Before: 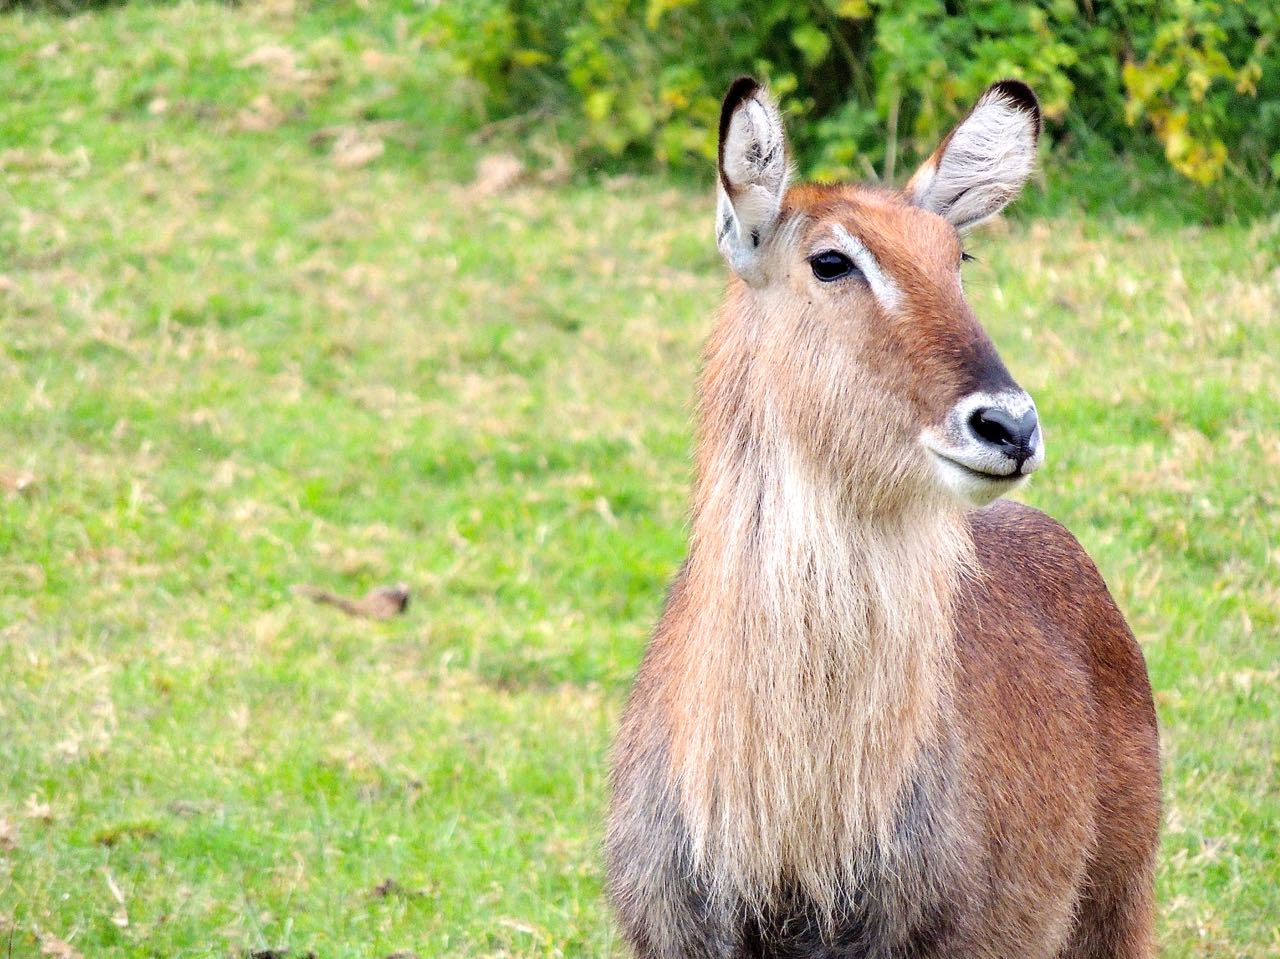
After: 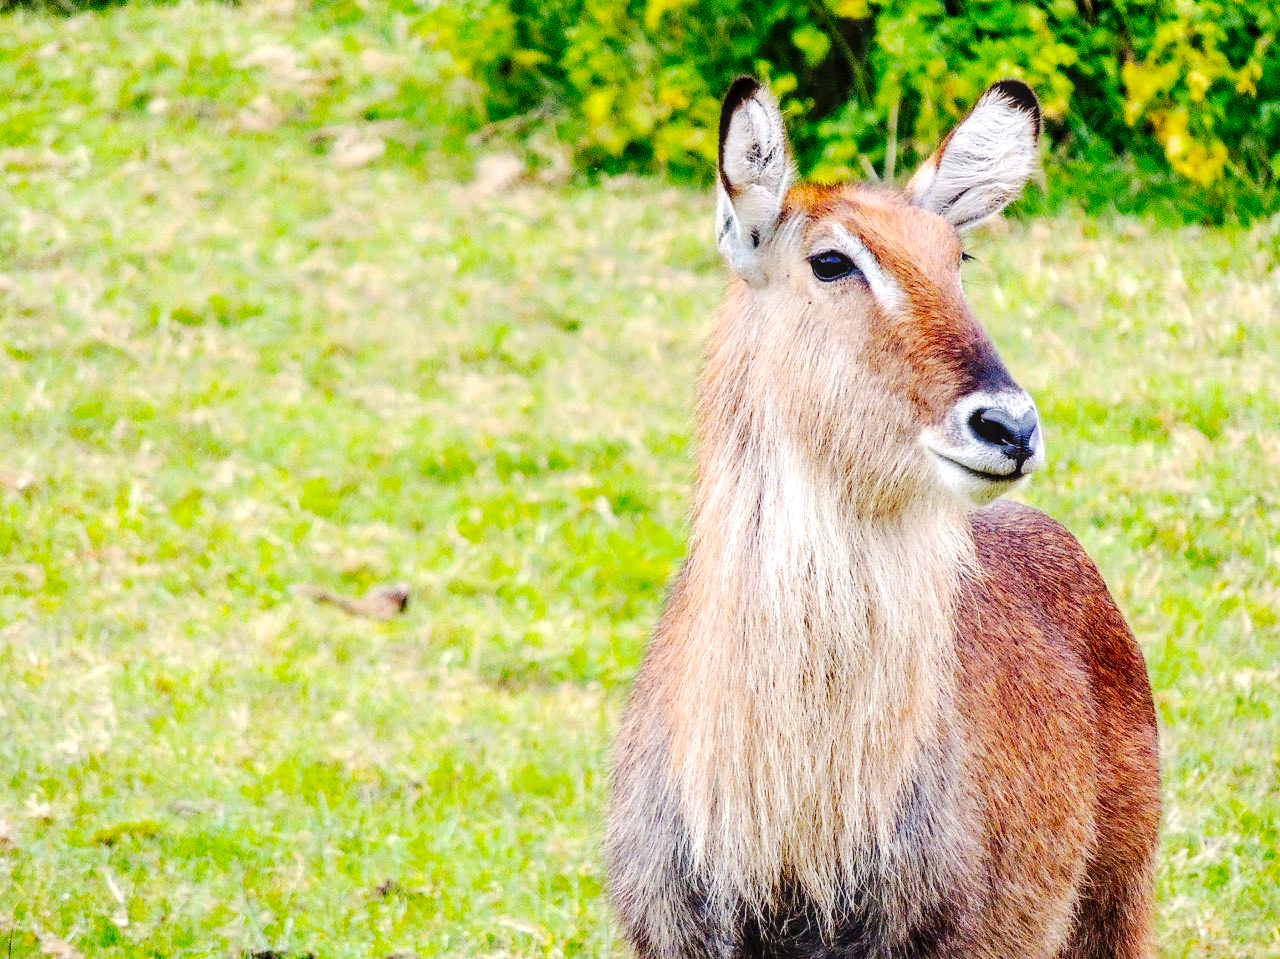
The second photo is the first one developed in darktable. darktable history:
local contrast: on, module defaults
color balance rgb: perceptual saturation grading › global saturation 19.906%
tone curve: curves: ch0 [(0, 0) (0.003, 0.018) (0.011, 0.021) (0.025, 0.028) (0.044, 0.039) (0.069, 0.05) (0.1, 0.06) (0.136, 0.081) (0.177, 0.117) (0.224, 0.161) (0.277, 0.226) (0.335, 0.315) (0.399, 0.421) (0.468, 0.53) (0.543, 0.627) (0.623, 0.726) (0.709, 0.789) (0.801, 0.859) (0.898, 0.924) (1, 1)], preserve colors none
